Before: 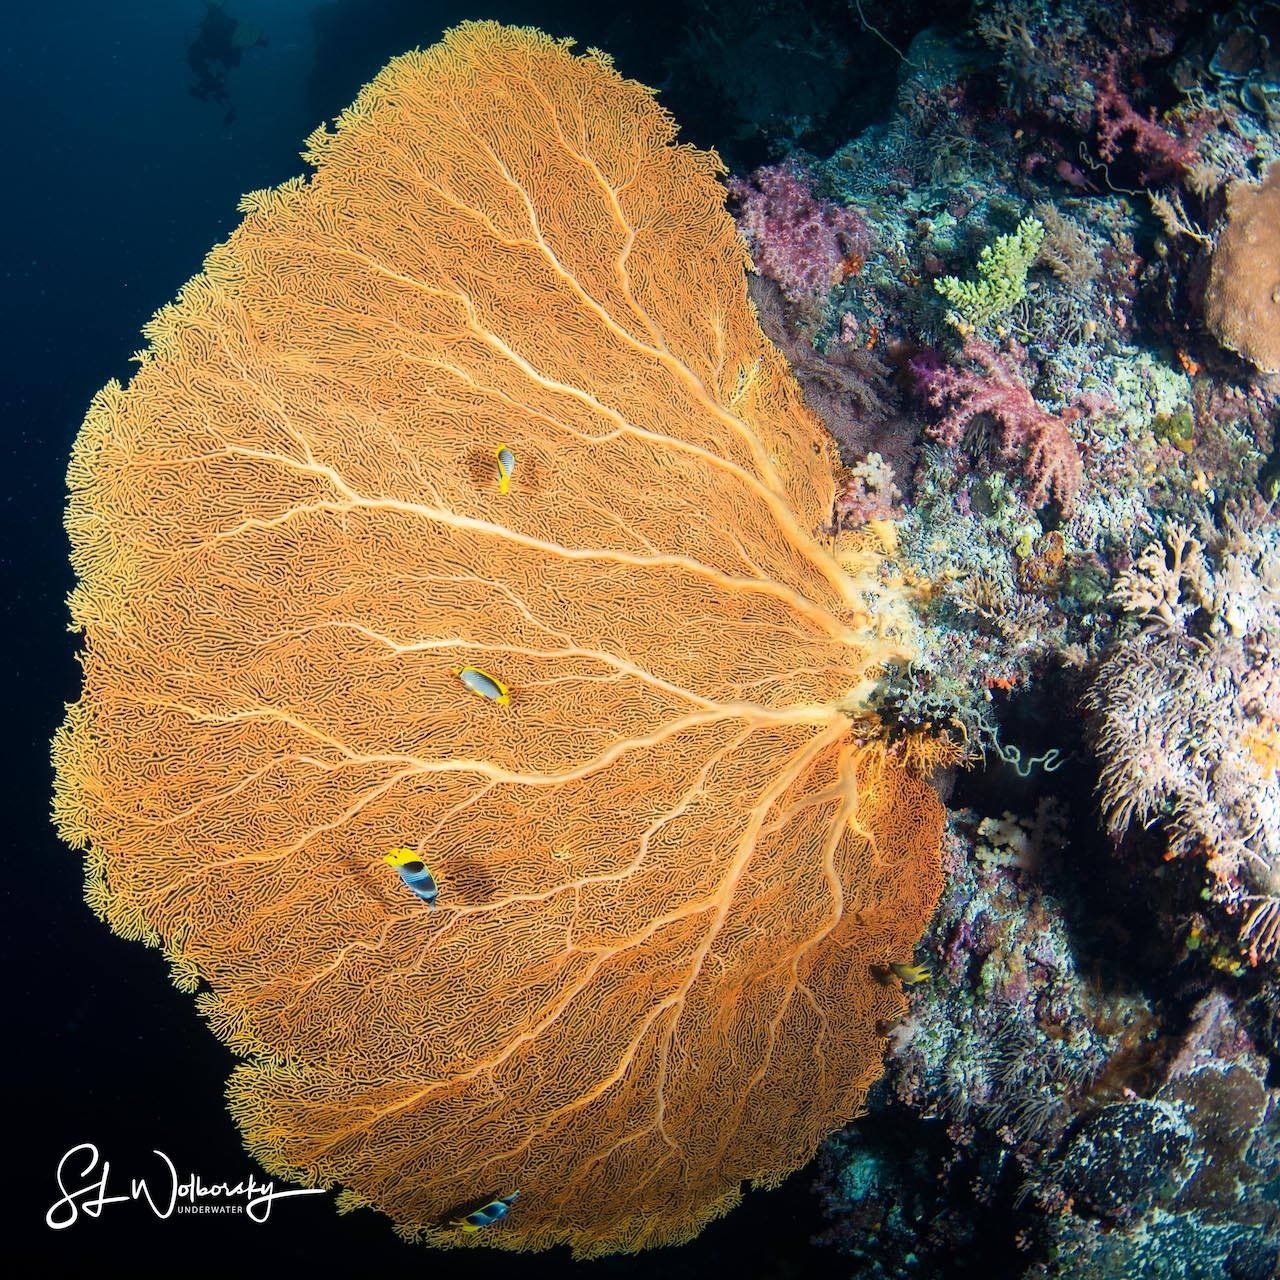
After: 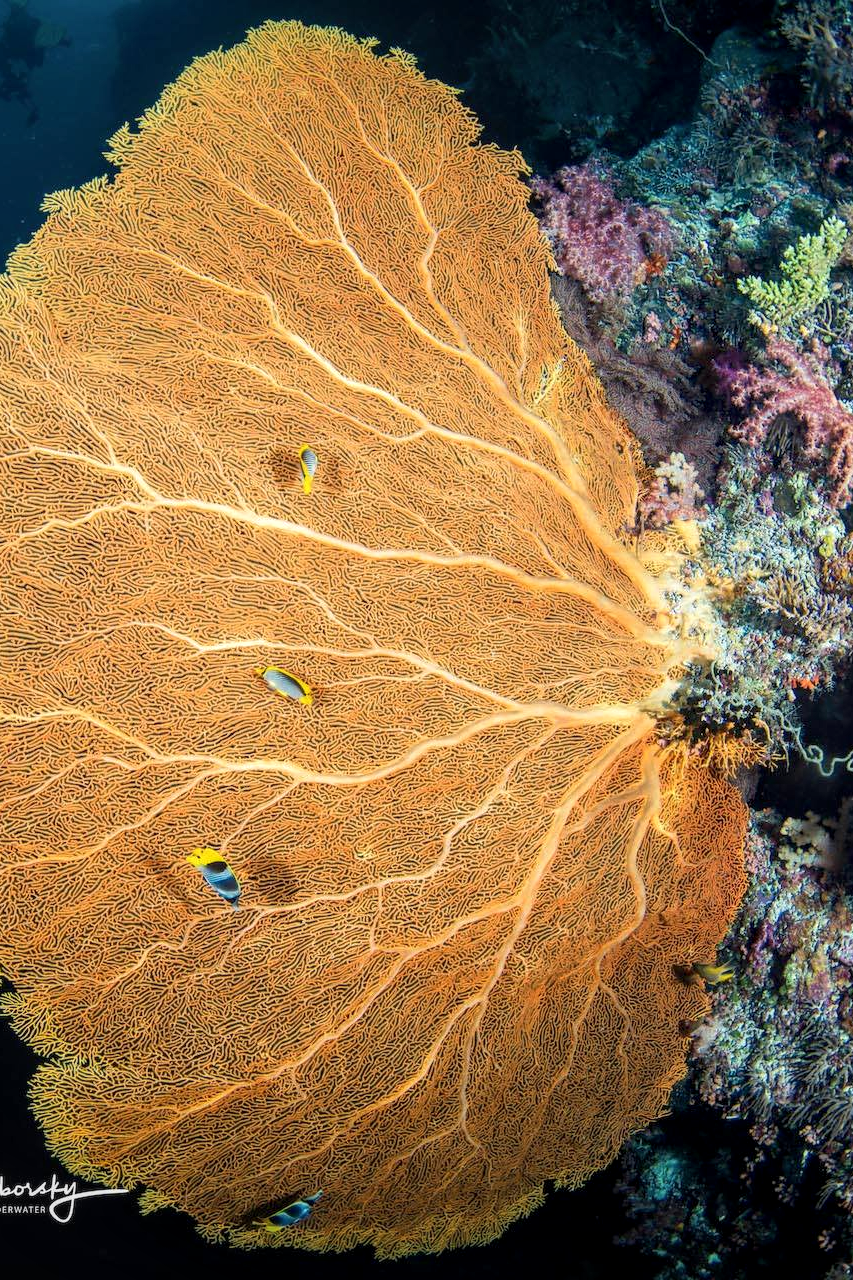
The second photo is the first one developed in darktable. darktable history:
local contrast: detail 130%
crop and rotate: left 15.46%, right 17.895%
